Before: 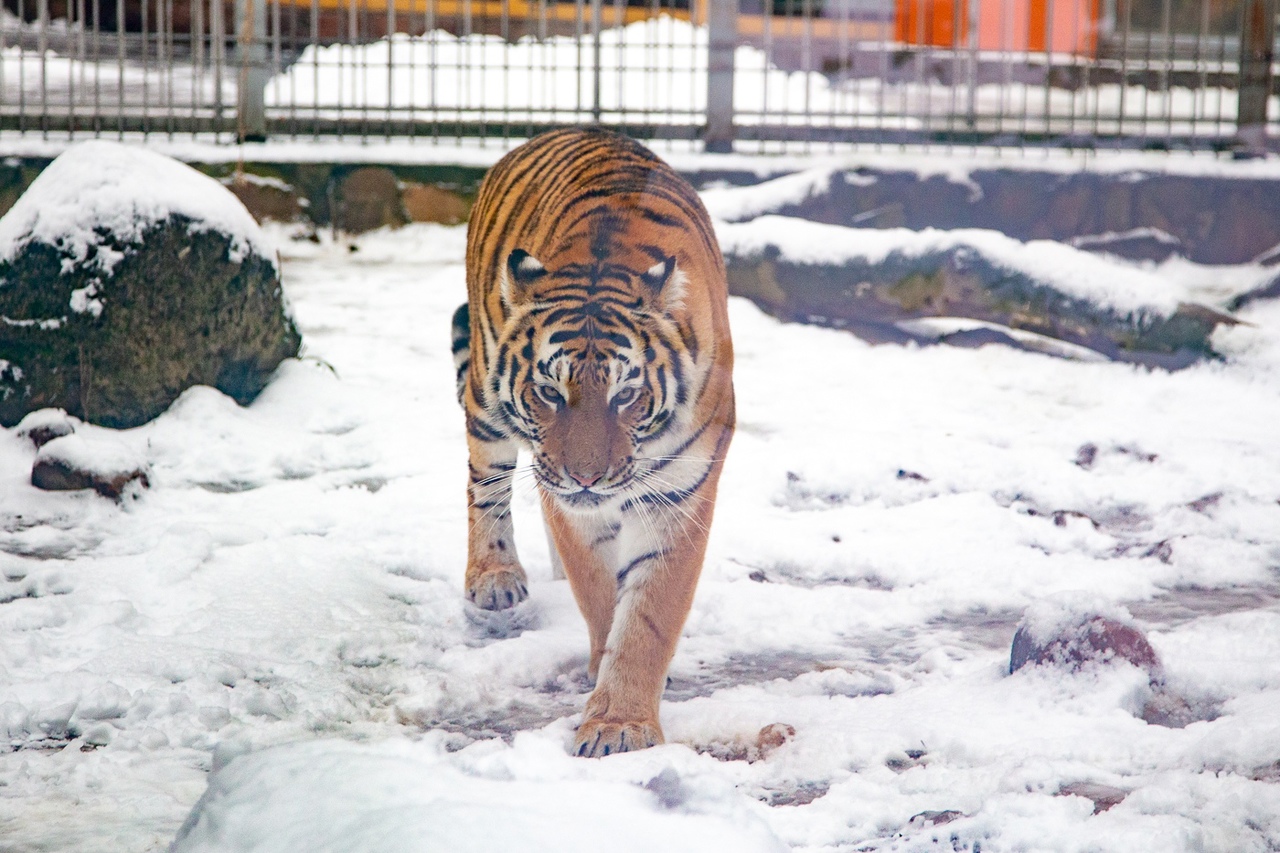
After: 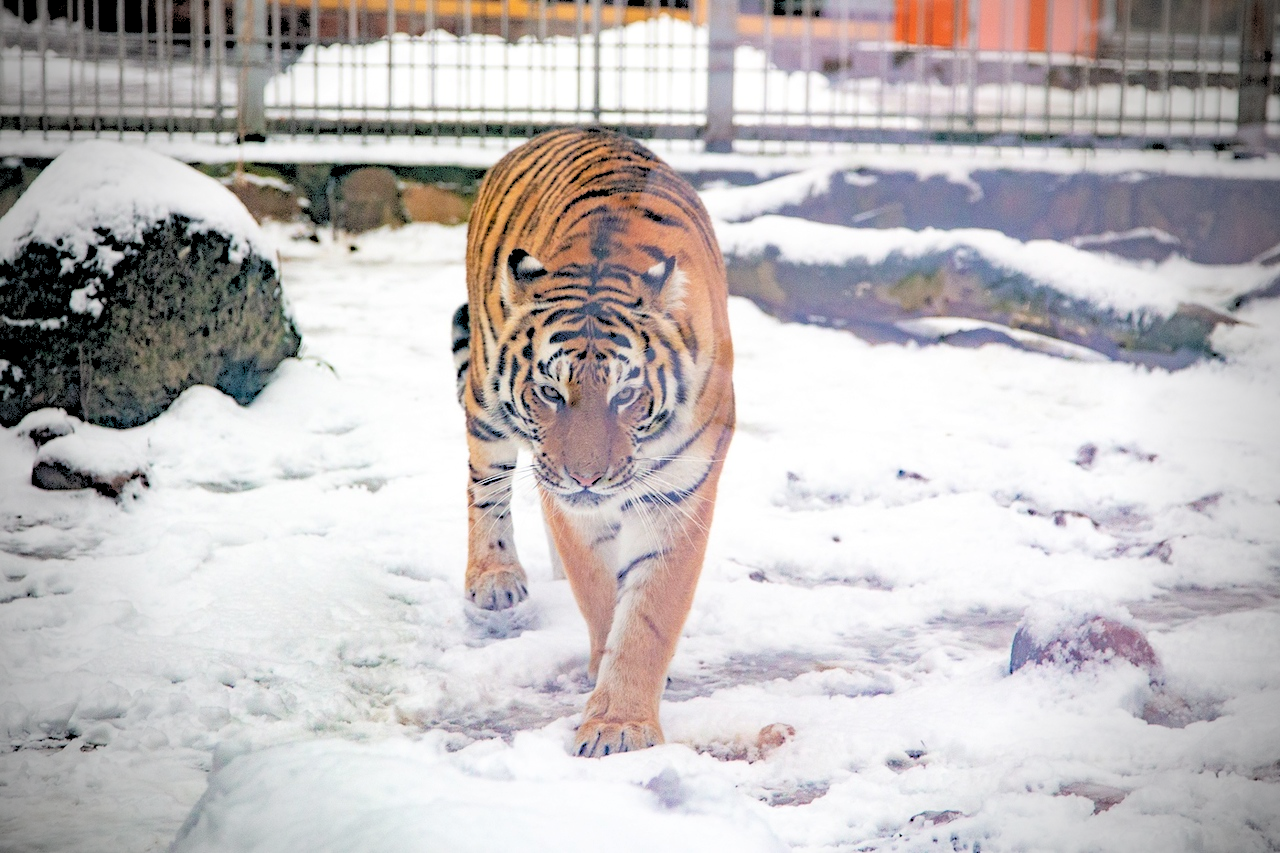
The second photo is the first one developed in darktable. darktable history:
contrast brightness saturation: saturation -0.05
vignetting: fall-off start 75%, brightness -0.692, width/height ratio 1.084
rgb levels: levels [[0.027, 0.429, 0.996], [0, 0.5, 1], [0, 0.5, 1]]
white balance: red 1, blue 1
